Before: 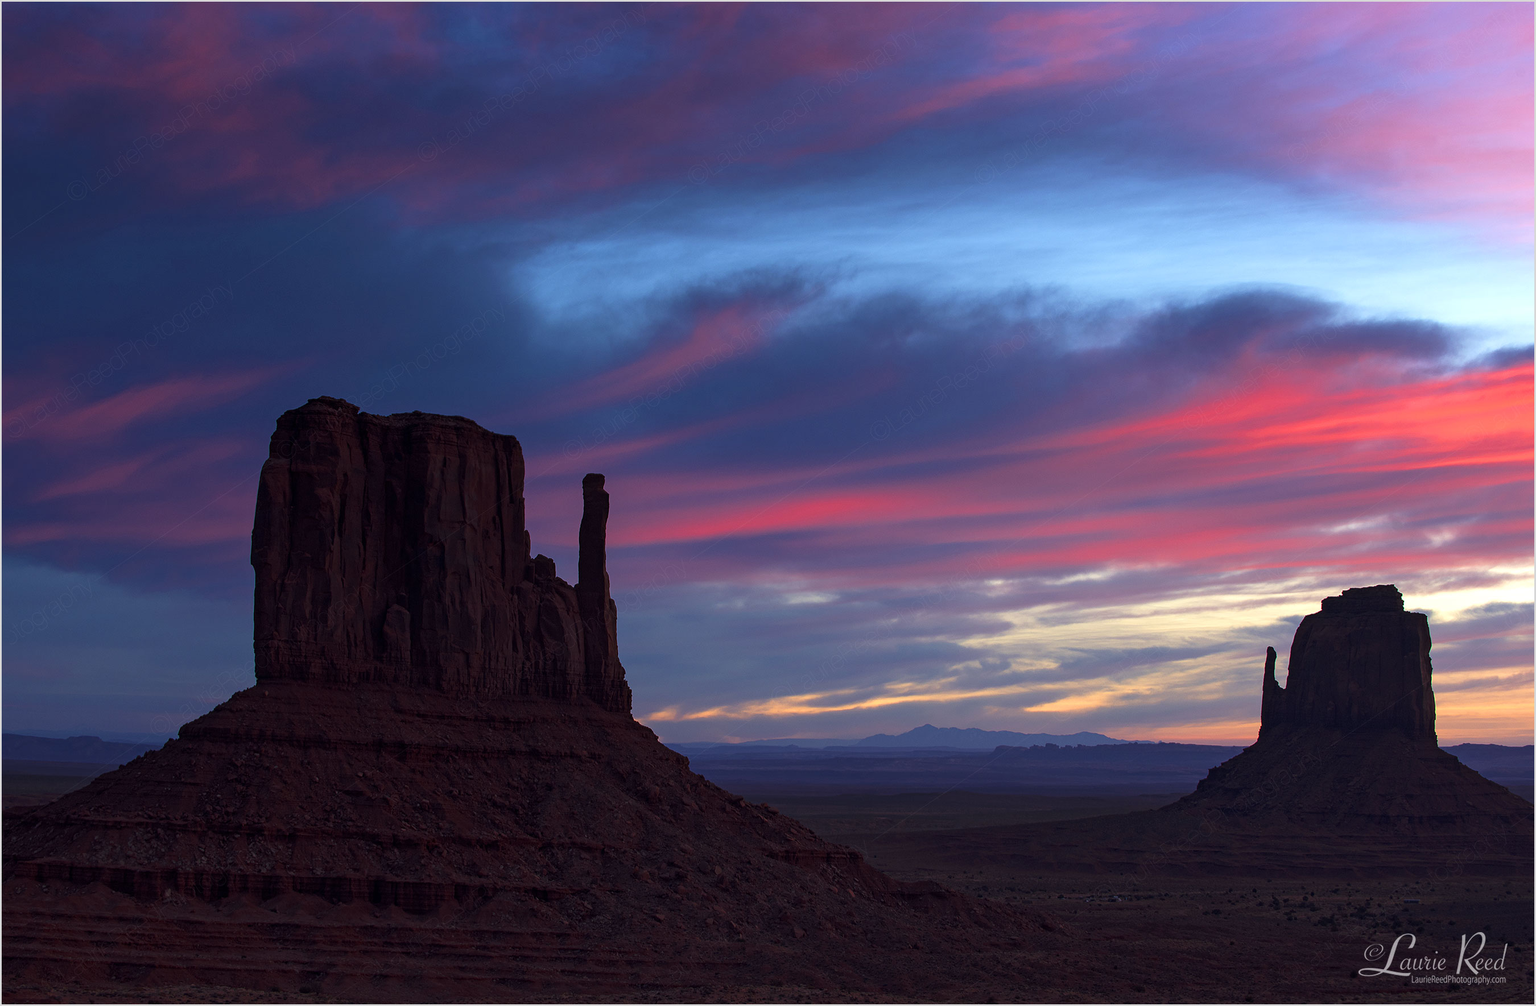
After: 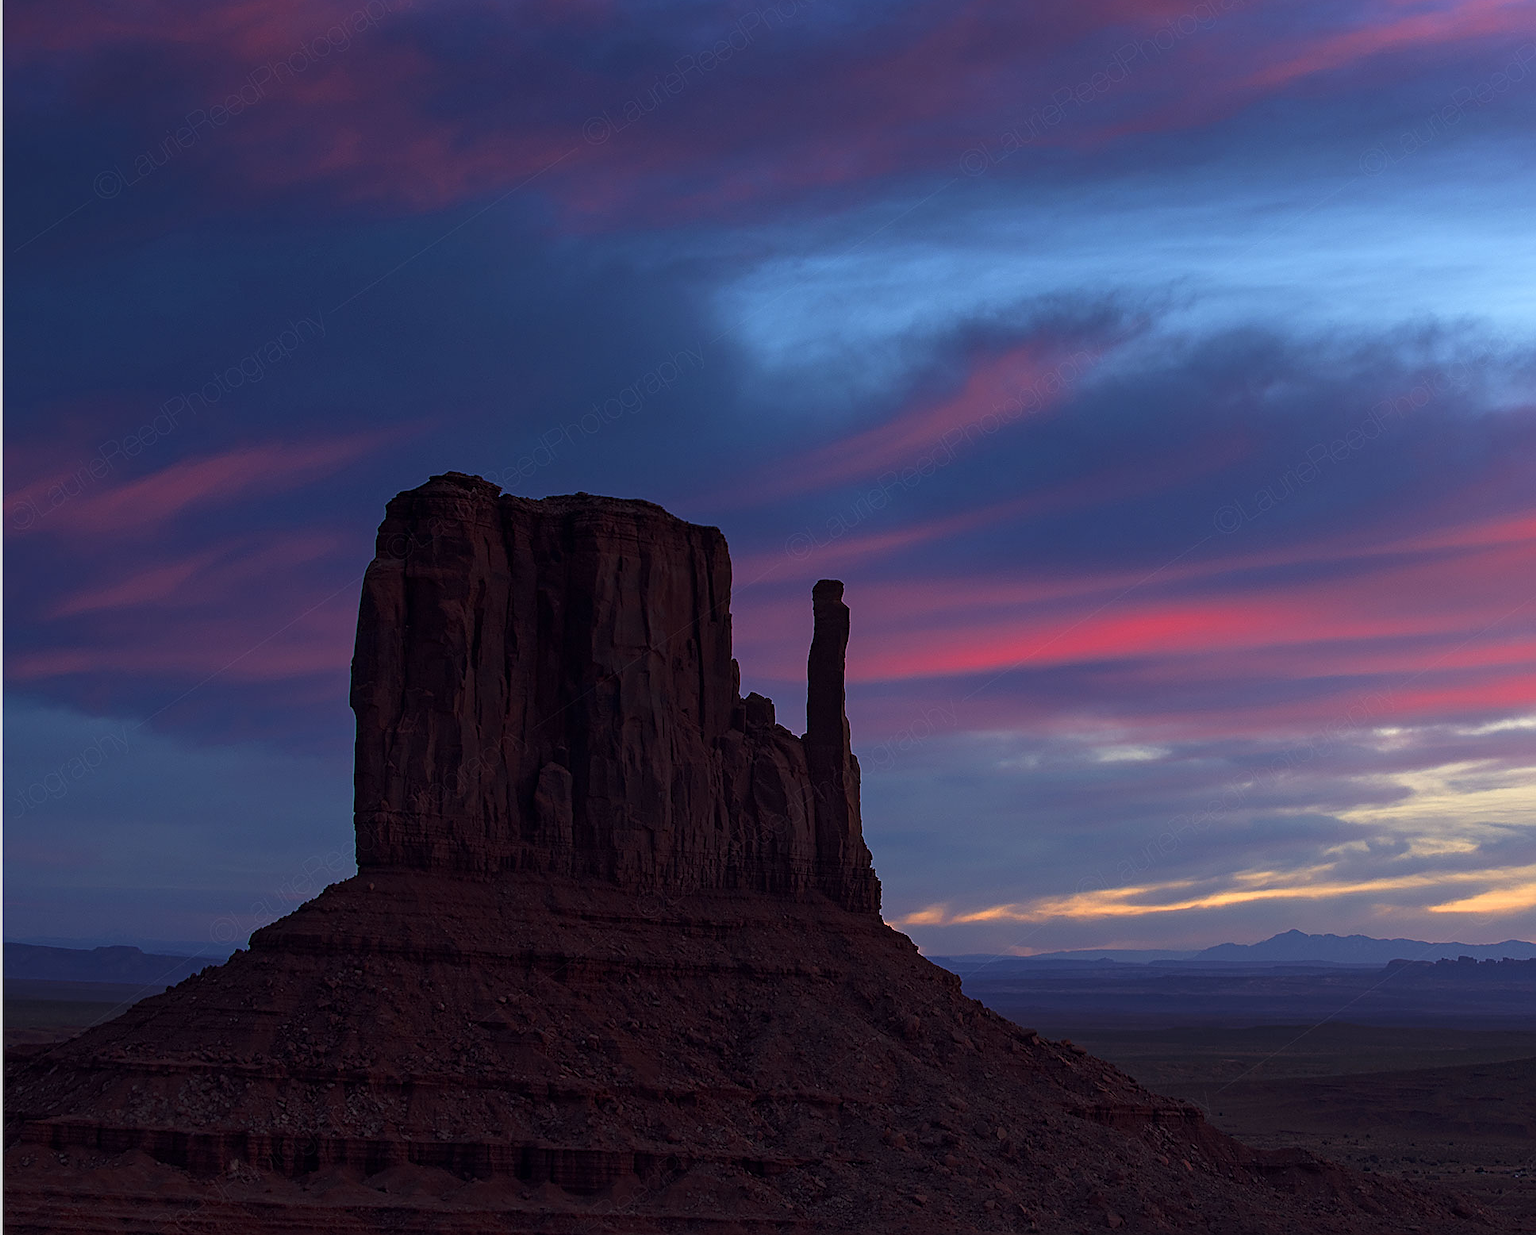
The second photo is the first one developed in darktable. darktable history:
sharpen: on, module defaults
exposure: compensate highlight preservation false
crop: top 5.803%, right 27.864%, bottom 5.804%
